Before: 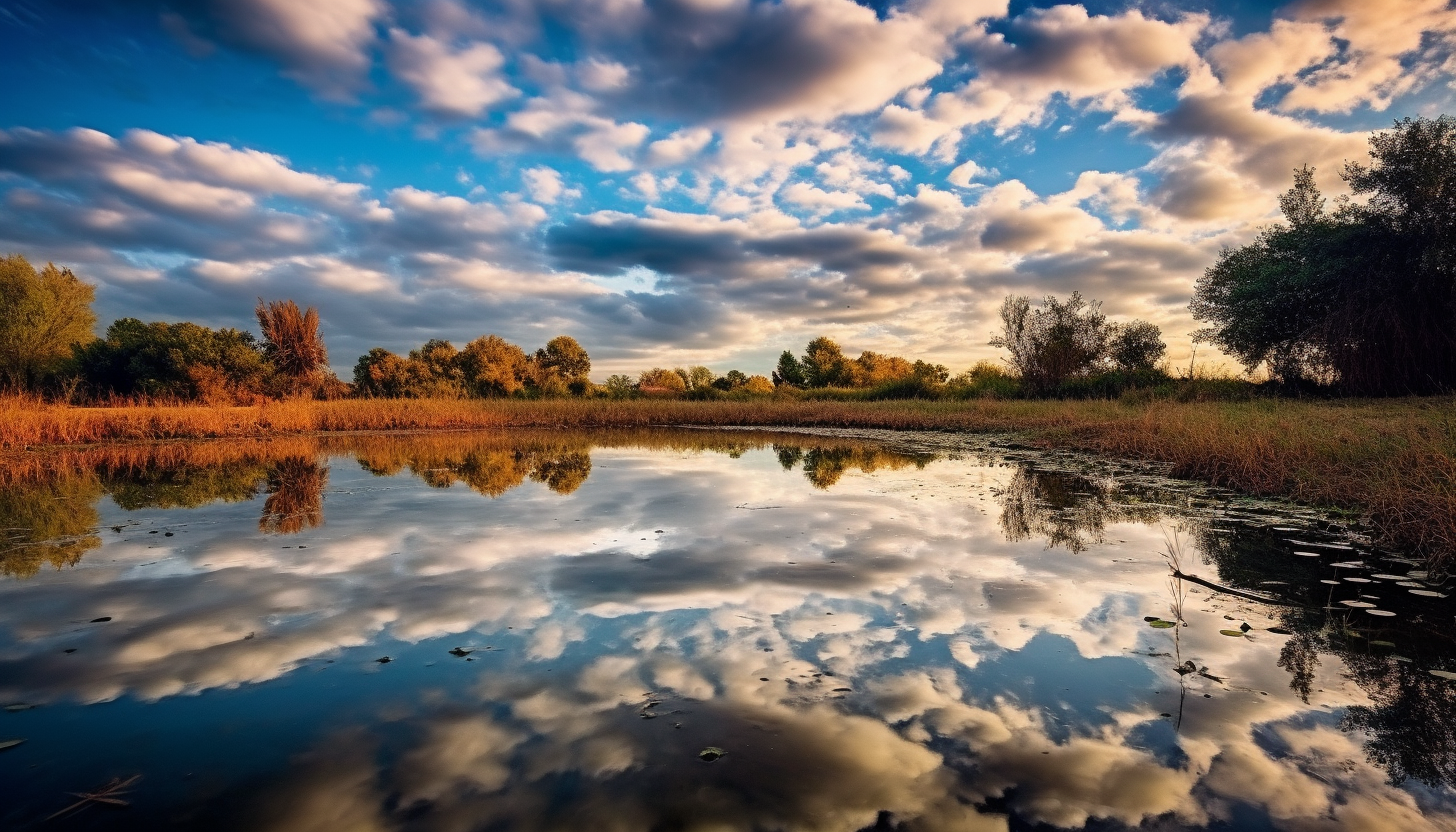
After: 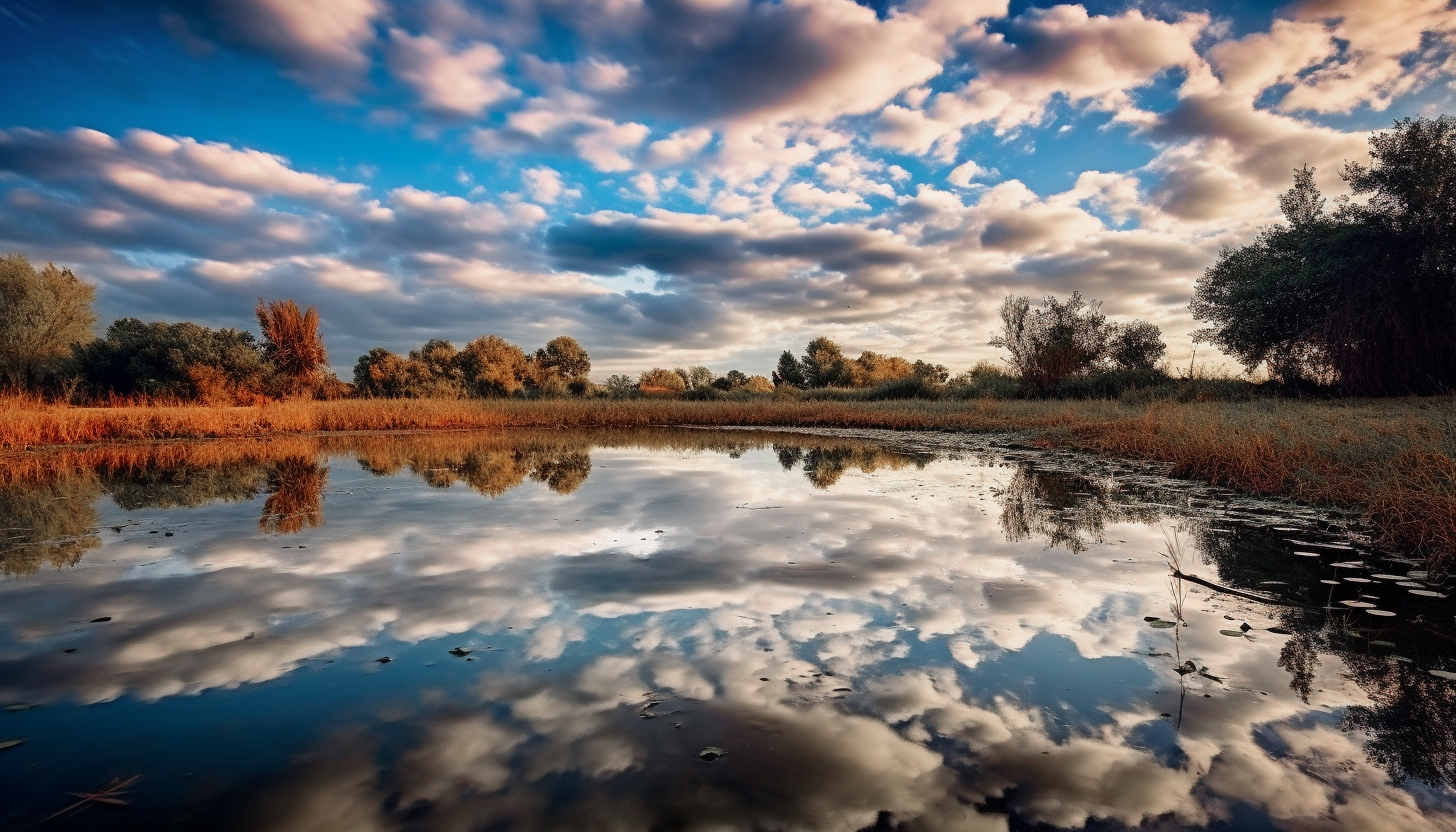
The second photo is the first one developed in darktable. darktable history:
color zones: curves: ch1 [(0, 0.708) (0.088, 0.648) (0.245, 0.187) (0.429, 0.326) (0.571, 0.498) (0.714, 0.5) (0.857, 0.5) (1, 0.708)]
